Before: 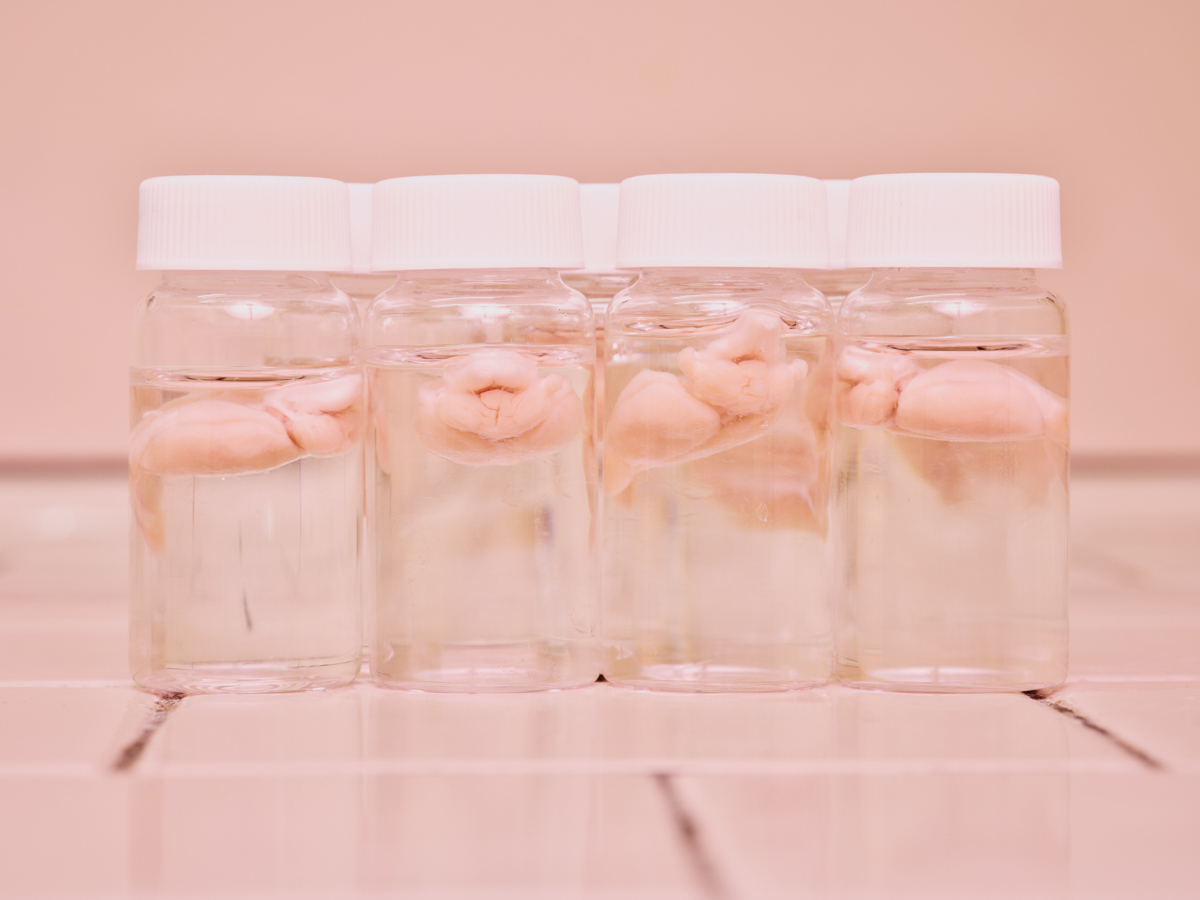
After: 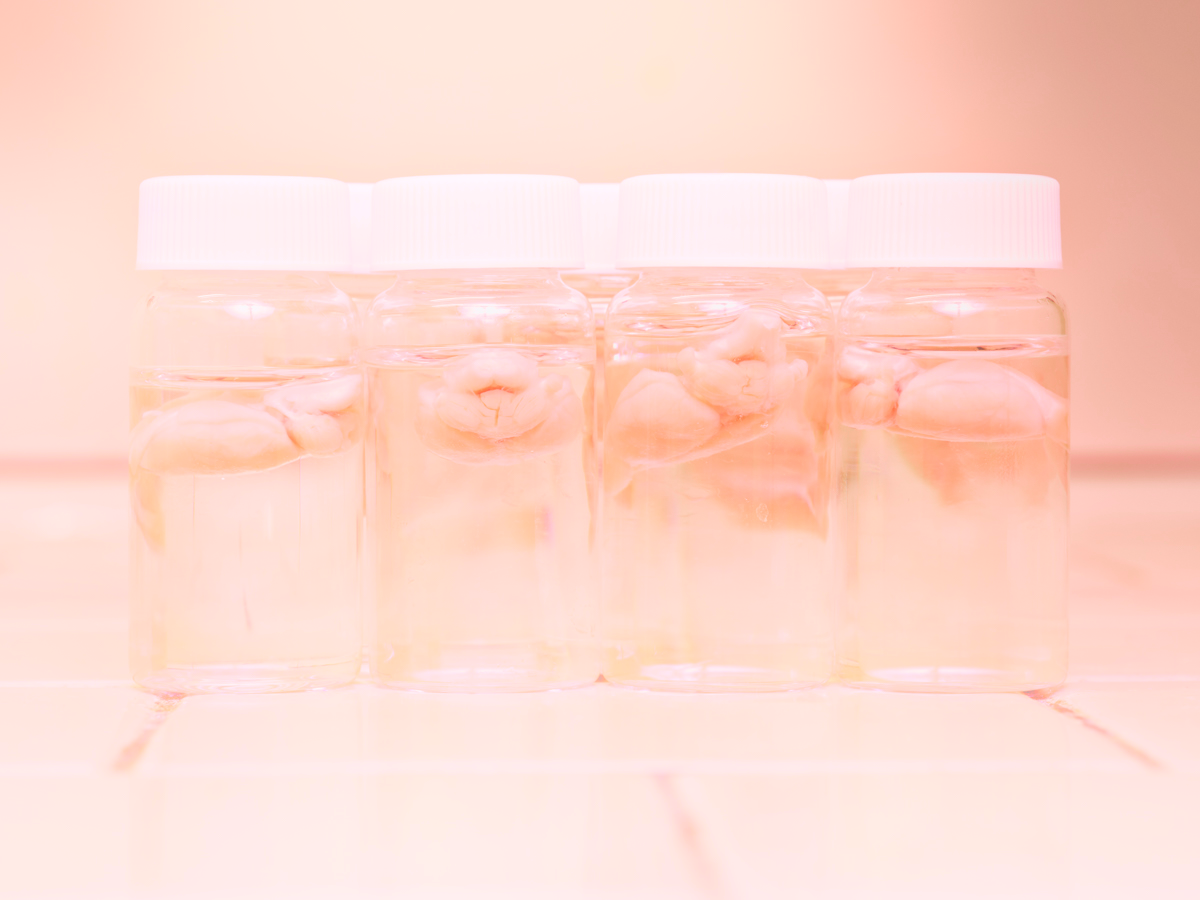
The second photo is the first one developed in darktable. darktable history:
color zones: curves: ch0 [(0, 0.48) (0.209, 0.398) (0.305, 0.332) (0.429, 0.493) (0.571, 0.5) (0.714, 0.5) (0.857, 0.5) (1, 0.48)]; ch1 [(0, 0.736) (0.143, 0.625) (0.225, 0.371) (0.429, 0.256) (0.571, 0.241) (0.714, 0.213) (0.857, 0.48) (1, 0.736)]; ch2 [(0, 0.448) (0.143, 0.498) (0.286, 0.5) (0.429, 0.5) (0.571, 0.5) (0.714, 0.5) (0.857, 0.5) (1, 0.448)]
bloom: on, module defaults
